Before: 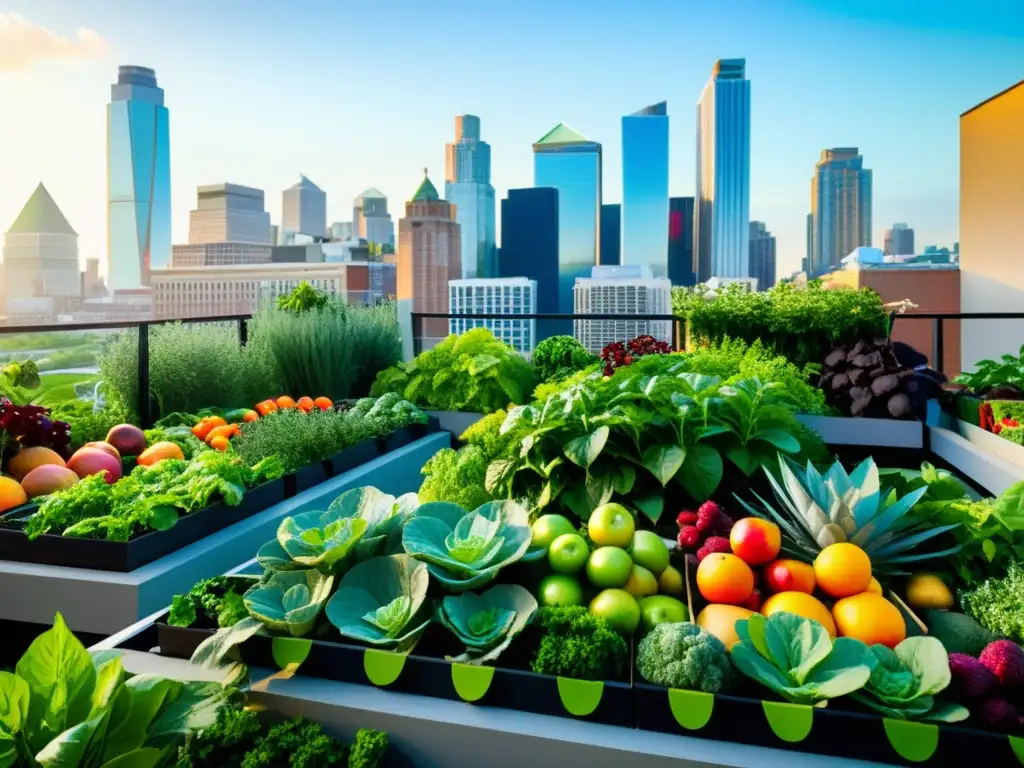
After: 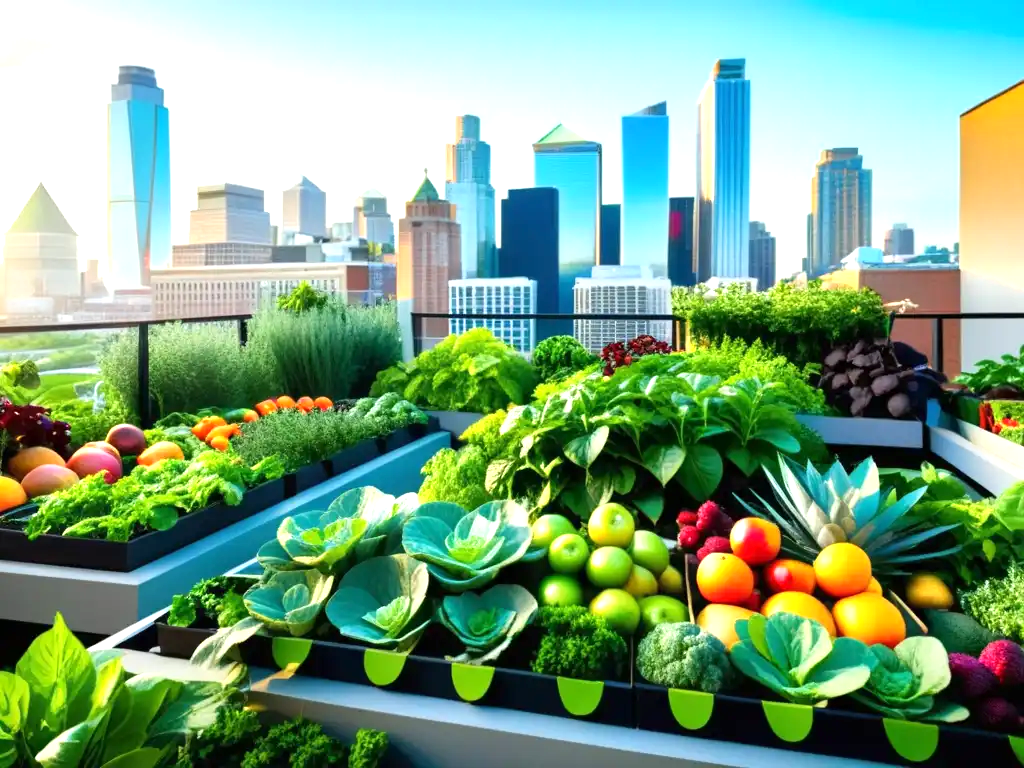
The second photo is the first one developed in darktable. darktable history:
exposure: exposure 0.661 EV, compensate exposure bias true, compensate highlight preservation false
